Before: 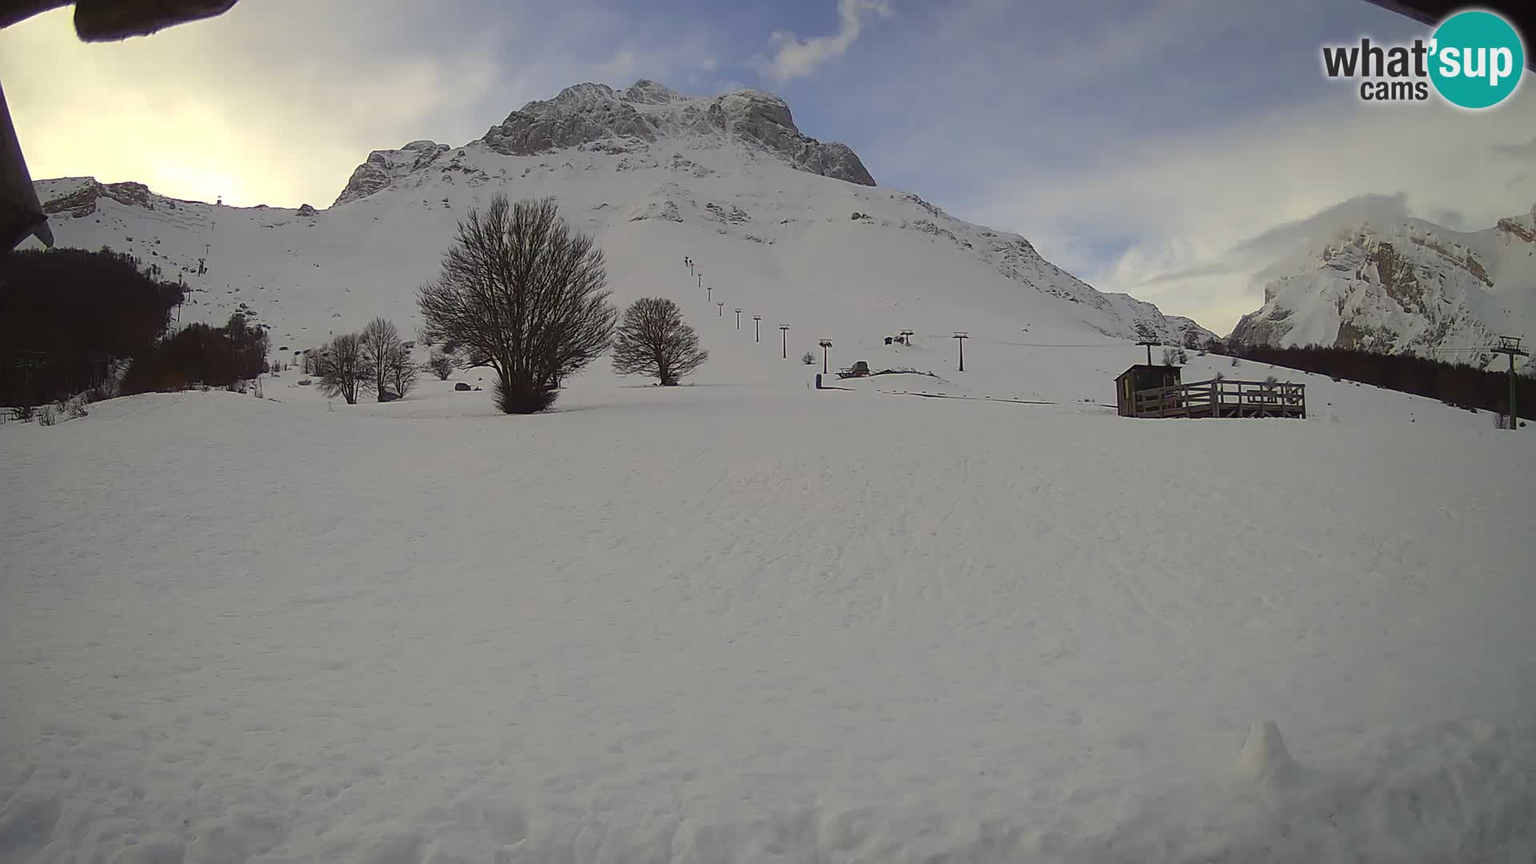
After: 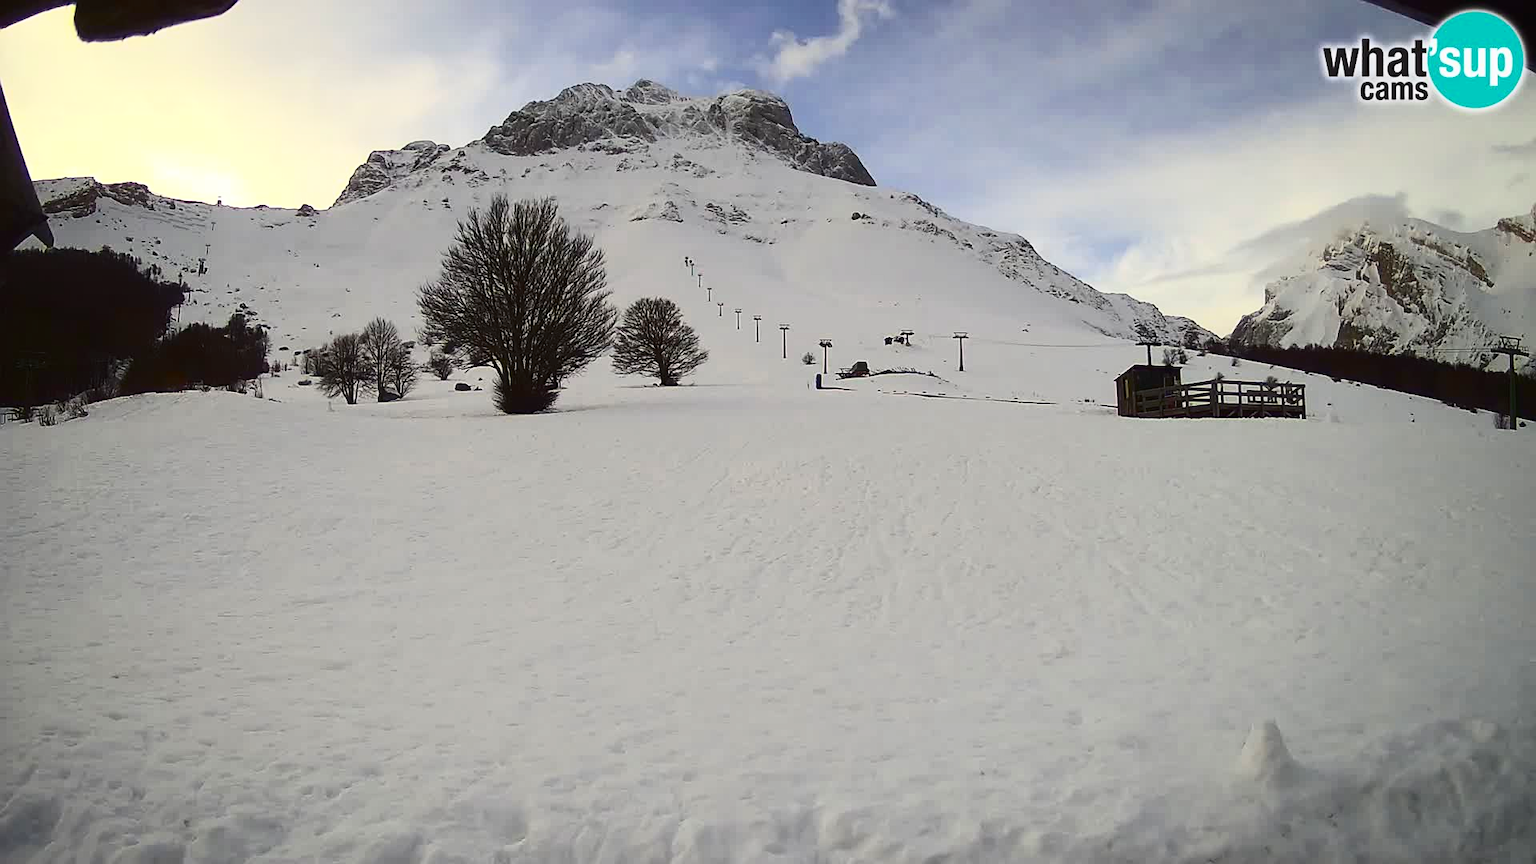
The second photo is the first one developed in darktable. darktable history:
contrast brightness saturation: contrast 0.403, brightness 0.099, saturation 0.214
